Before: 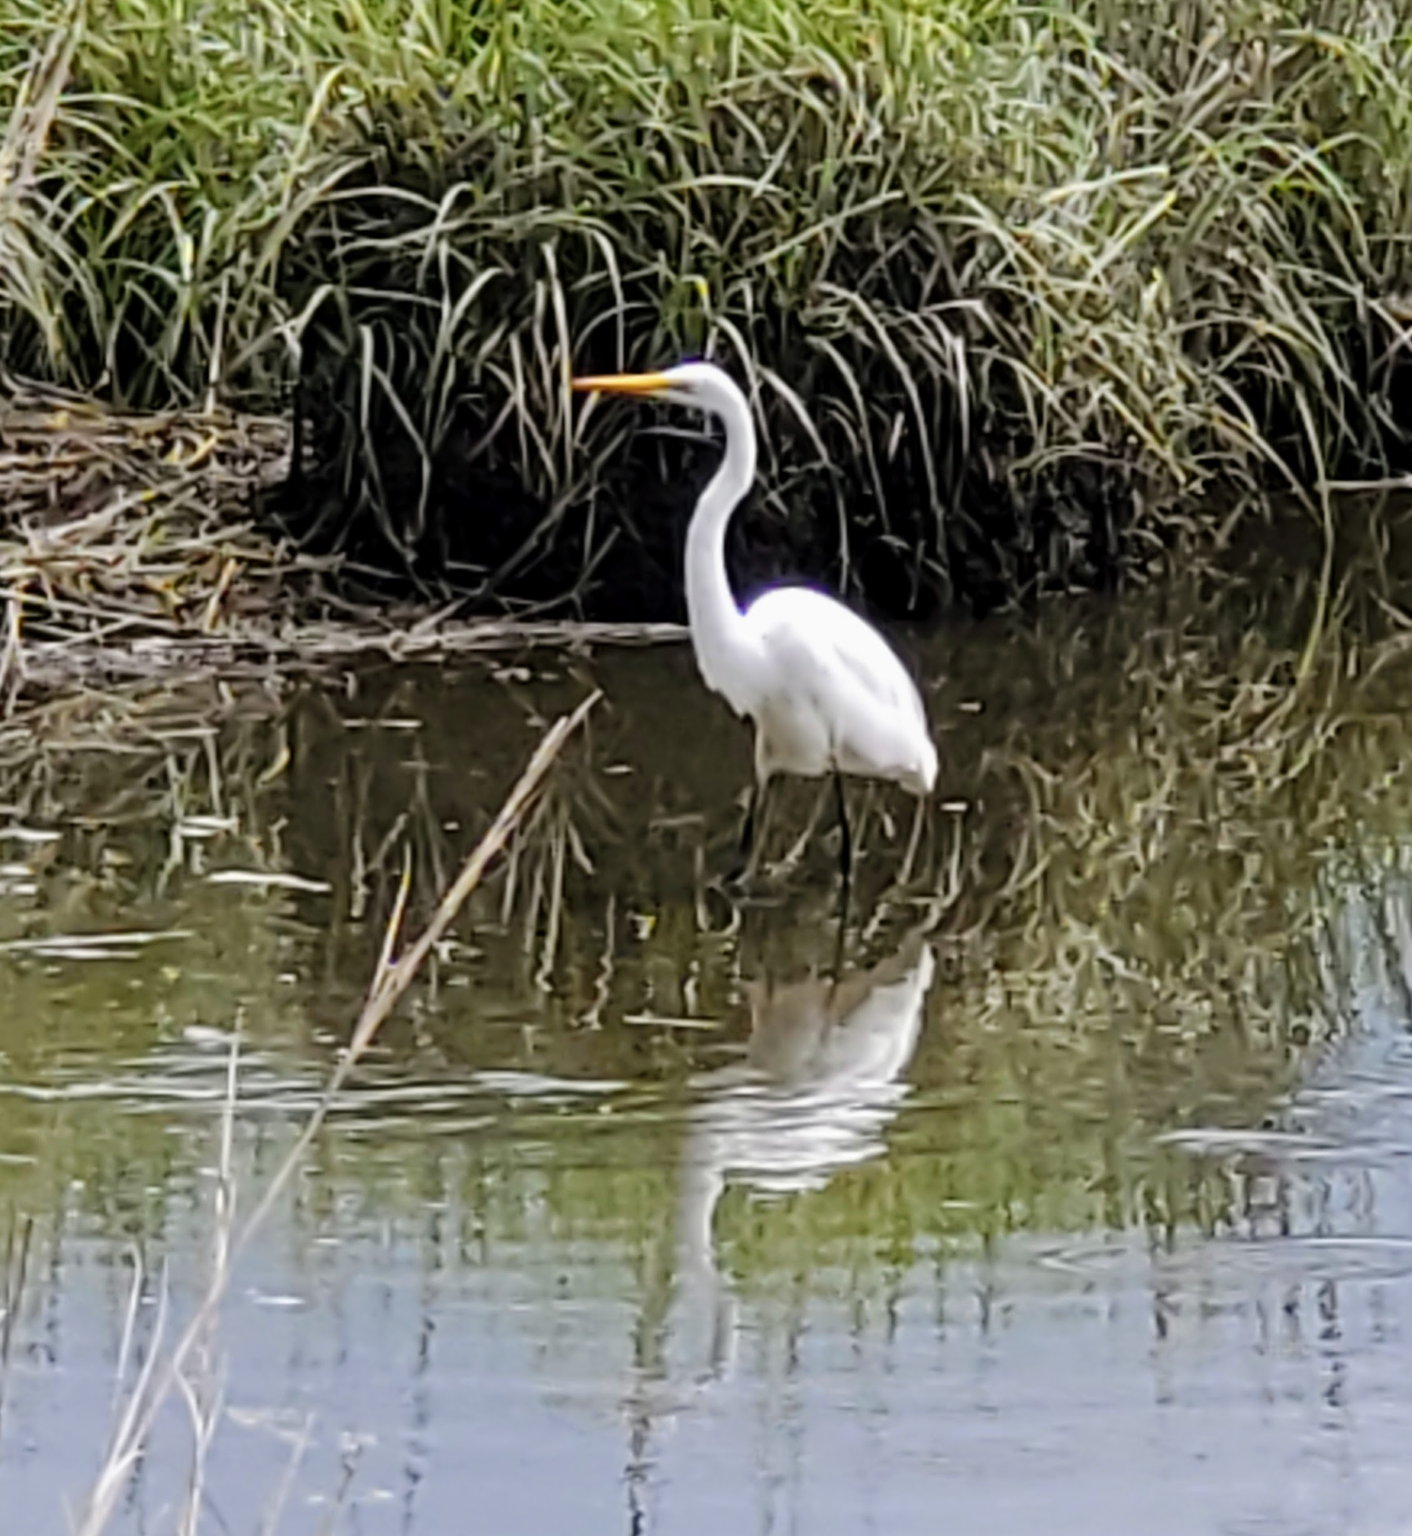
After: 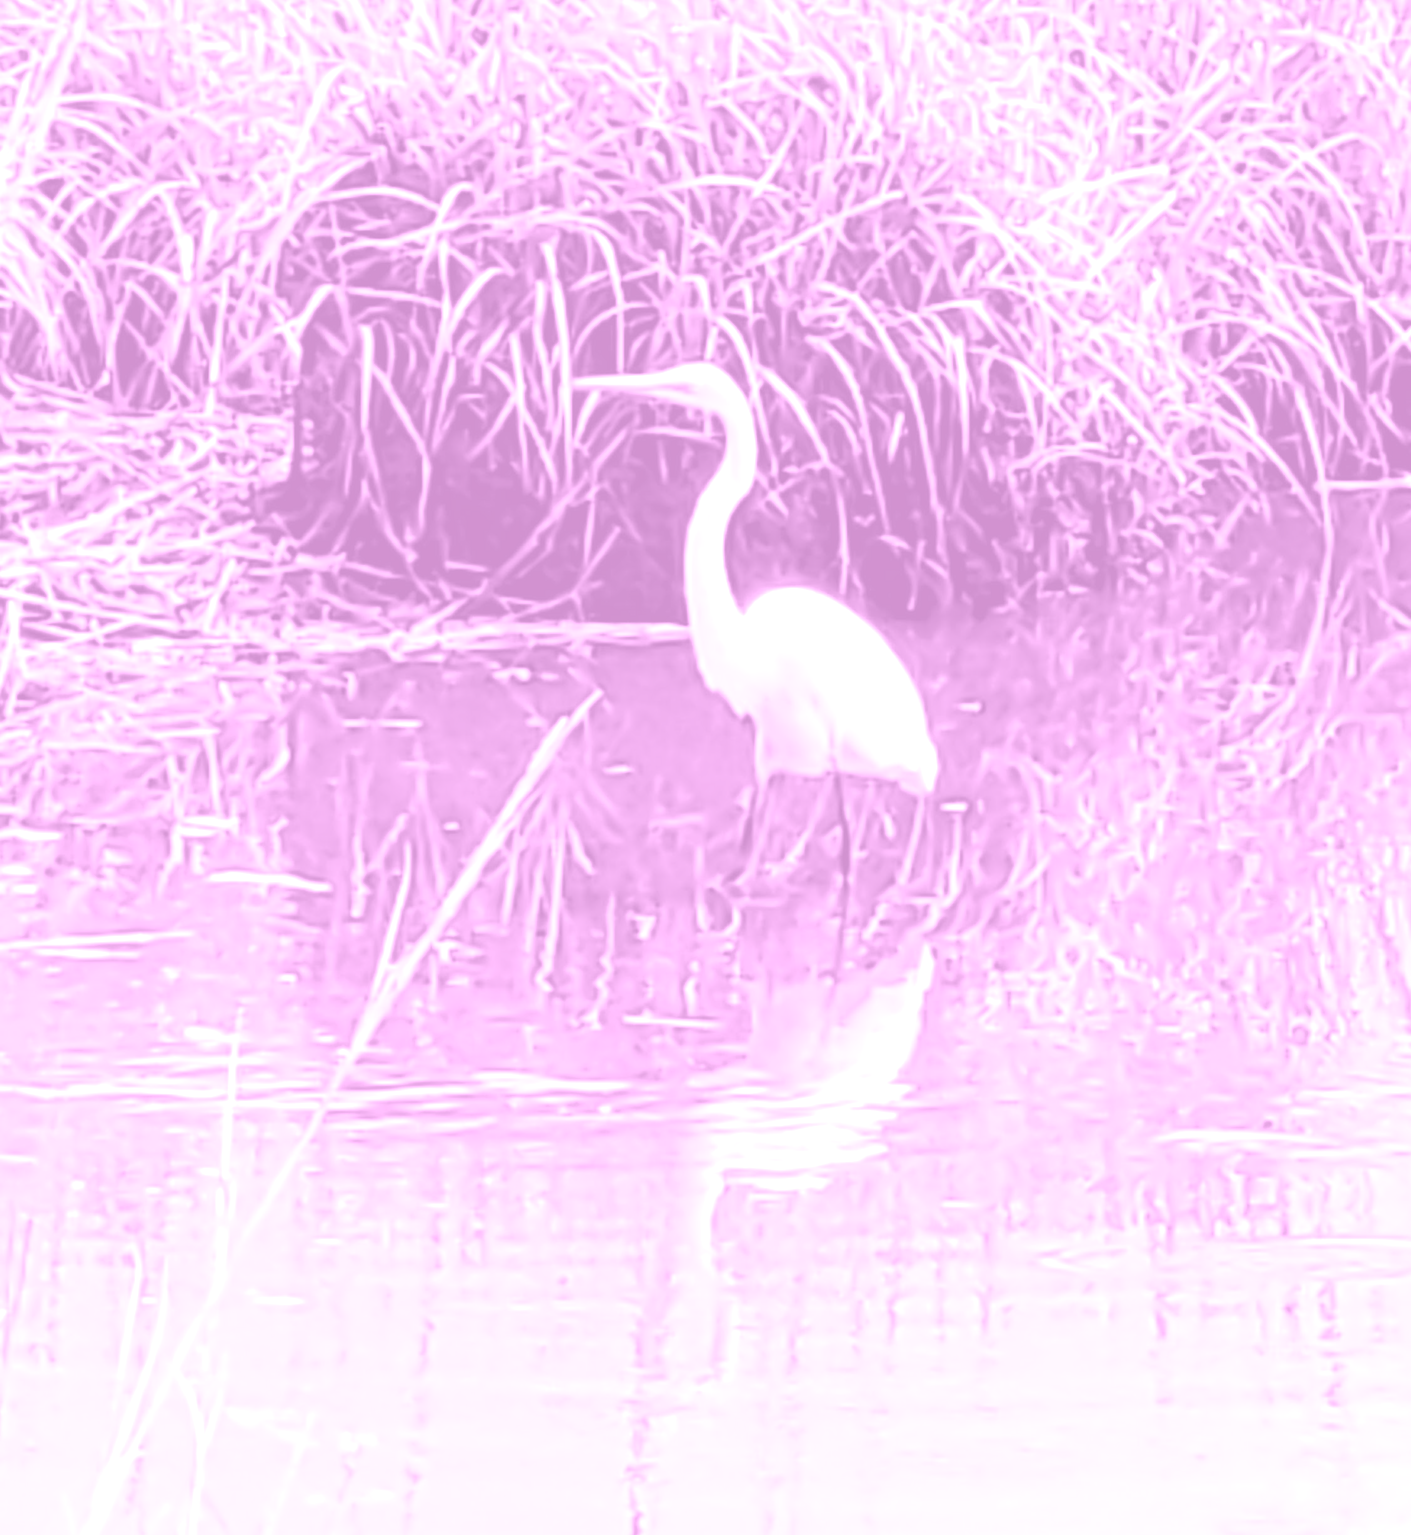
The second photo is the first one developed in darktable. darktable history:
colorize: hue 331.2°, saturation 75%, source mix 30.28%, lightness 70.52%, version 1
exposure: black level correction 0, exposure 1.9 EV, compensate highlight preservation false
